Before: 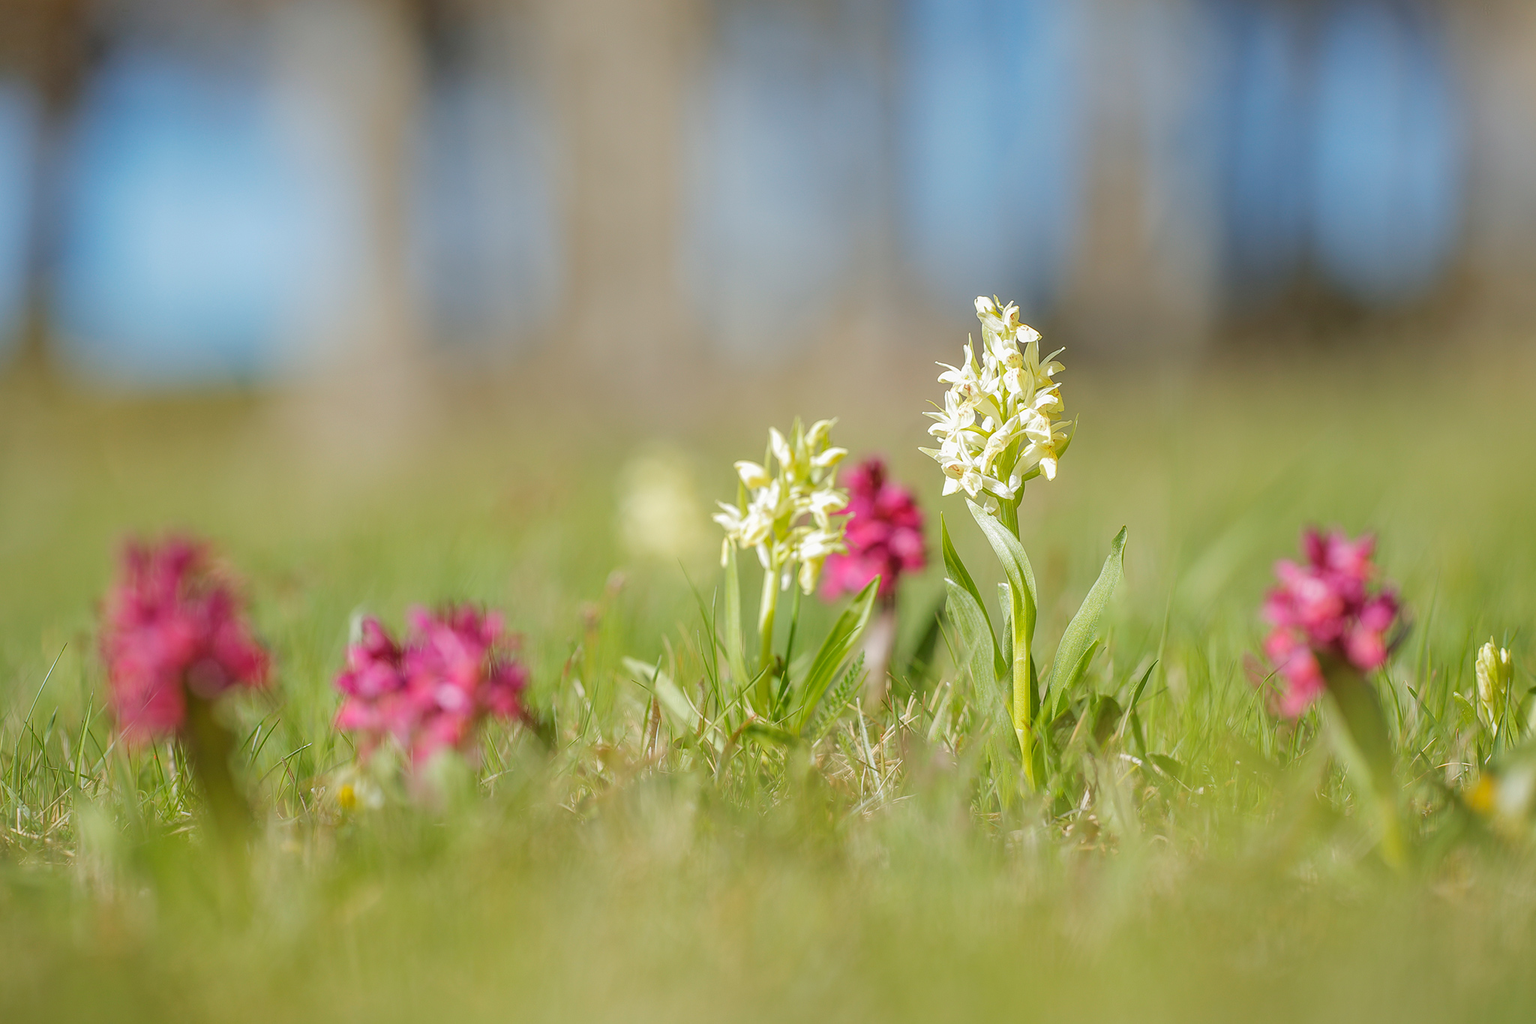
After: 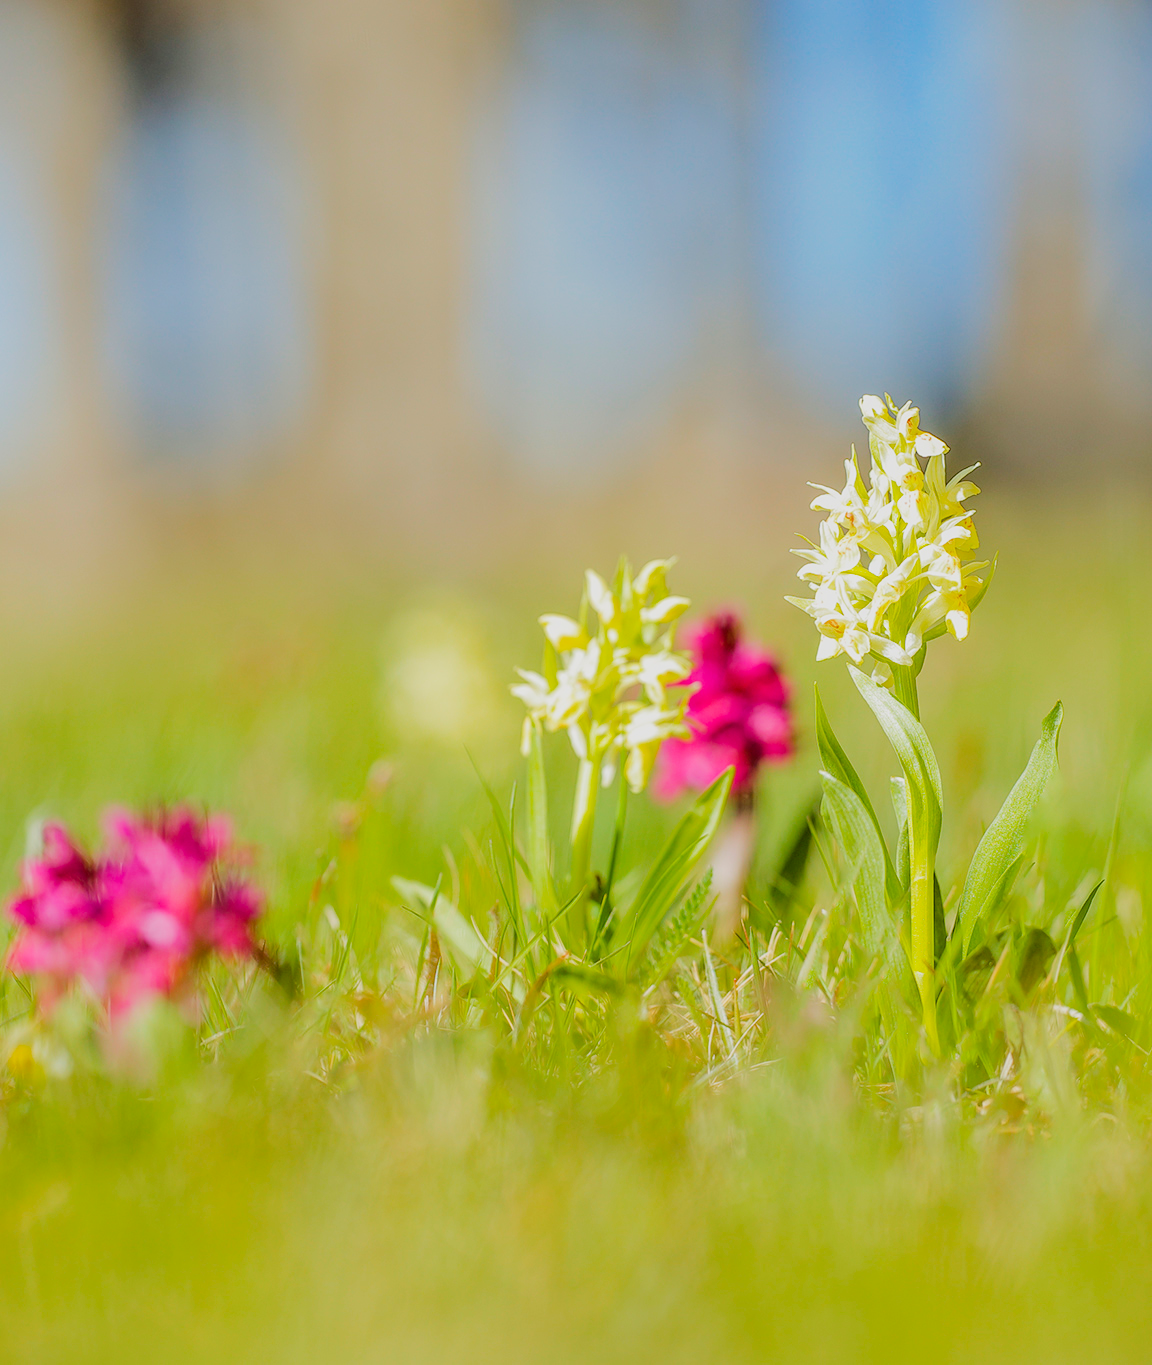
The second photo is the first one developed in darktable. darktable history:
crop: left 21.496%, right 22.254%
color balance rgb: perceptual saturation grading › global saturation 25%, perceptual brilliance grading › mid-tones 10%, perceptual brilliance grading › shadows 15%, global vibrance 20%
filmic rgb: black relative exposure -5 EV, hardness 2.88, contrast 1.3, highlights saturation mix -30%
